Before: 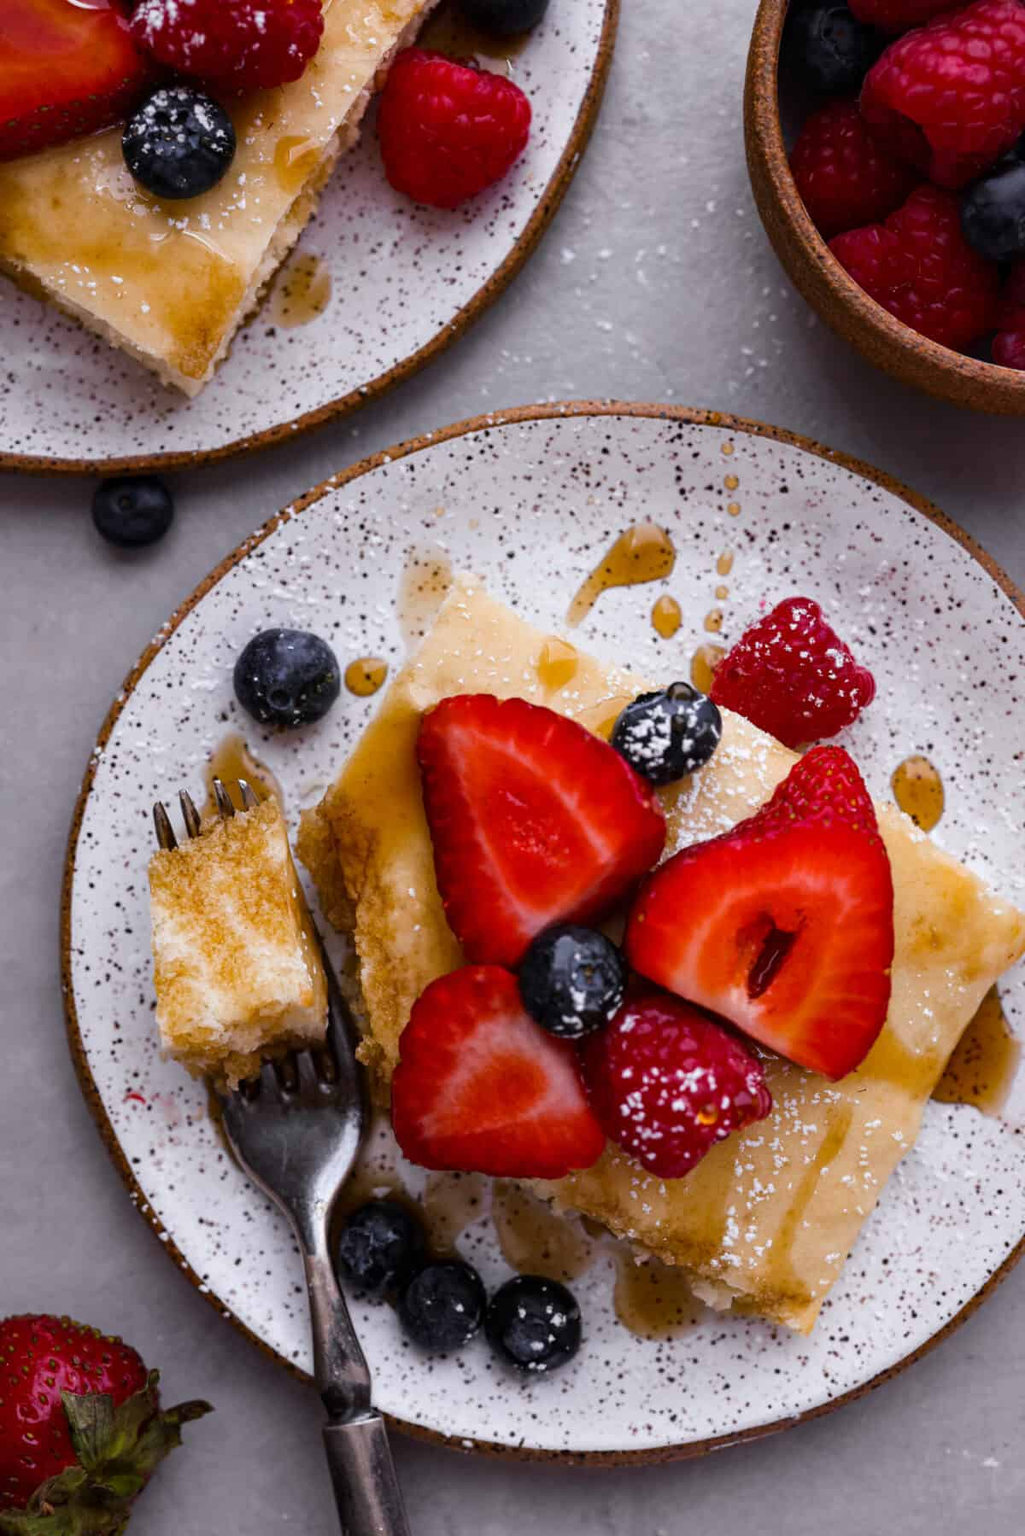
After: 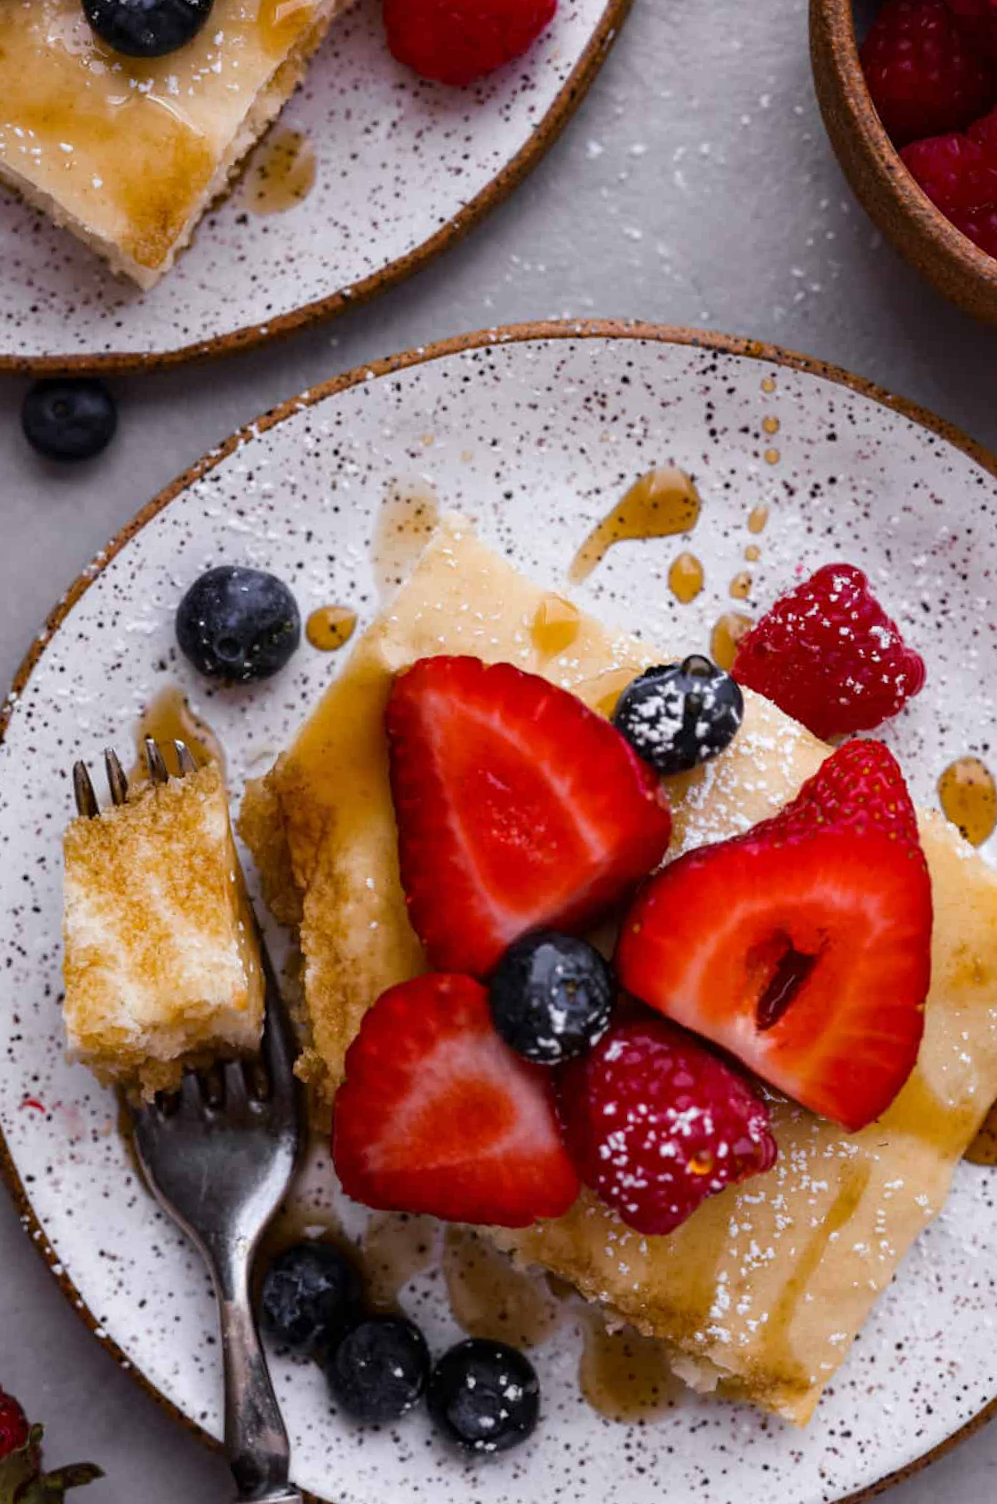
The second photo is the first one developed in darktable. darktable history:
crop and rotate: angle -3.24°, left 5.318%, top 5.198%, right 4.61%, bottom 4.23%
